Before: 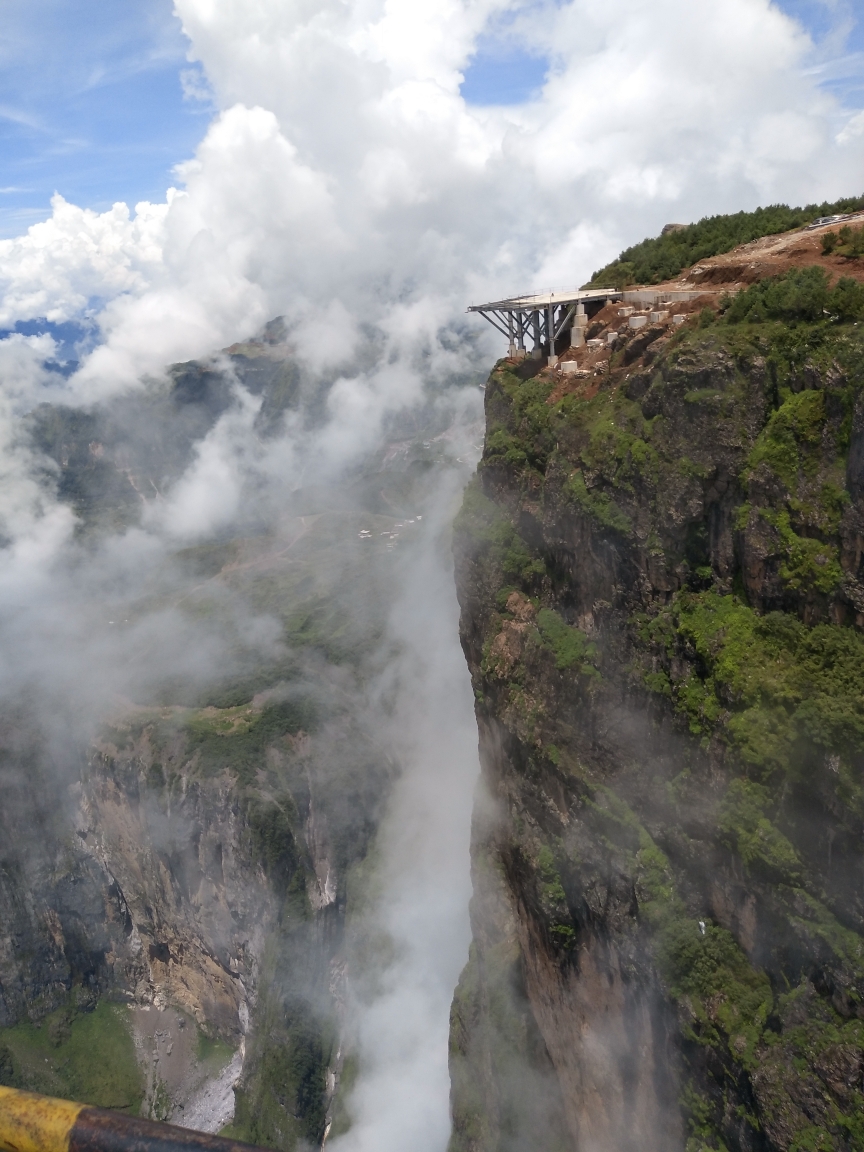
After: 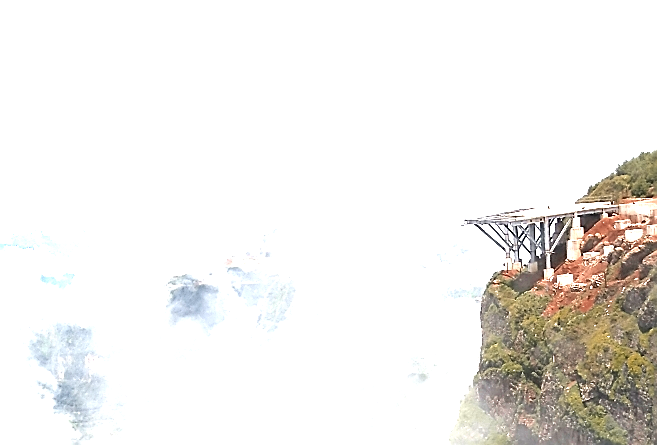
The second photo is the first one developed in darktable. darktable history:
sharpen: radius 1.347, amount 1.263, threshold 0.616
crop: left 0.525%, top 7.633%, right 23.335%, bottom 53.702%
exposure: black level correction 0, exposure 2.392 EV, compensate highlight preservation false
color zones: curves: ch0 [(0, 0.299) (0.25, 0.383) (0.456, 0.352) (0.736, 0.571)]; ch1 [(0, 0.63) (0.151, 0.568) (0.254, 0.416) (0.47, 0.558) (0.732, 0.37) (0.909, 0.492)]; ch2 [(0.004, 0.604) (0.158, 0.443) (0.257, 0.403) (0.761, 0.468)]
